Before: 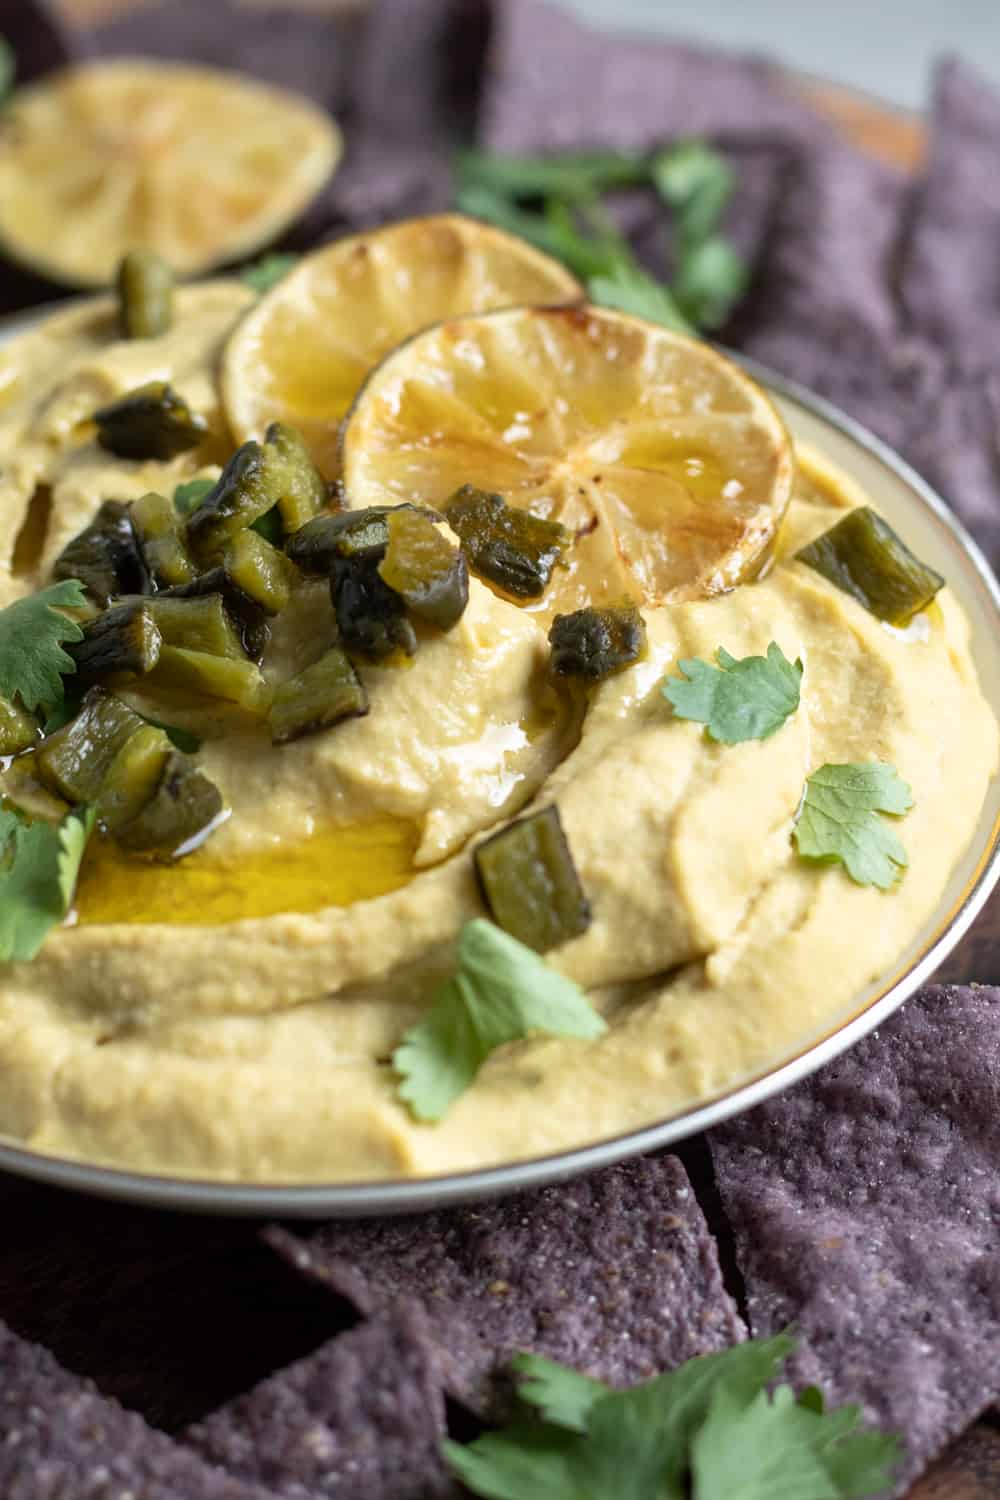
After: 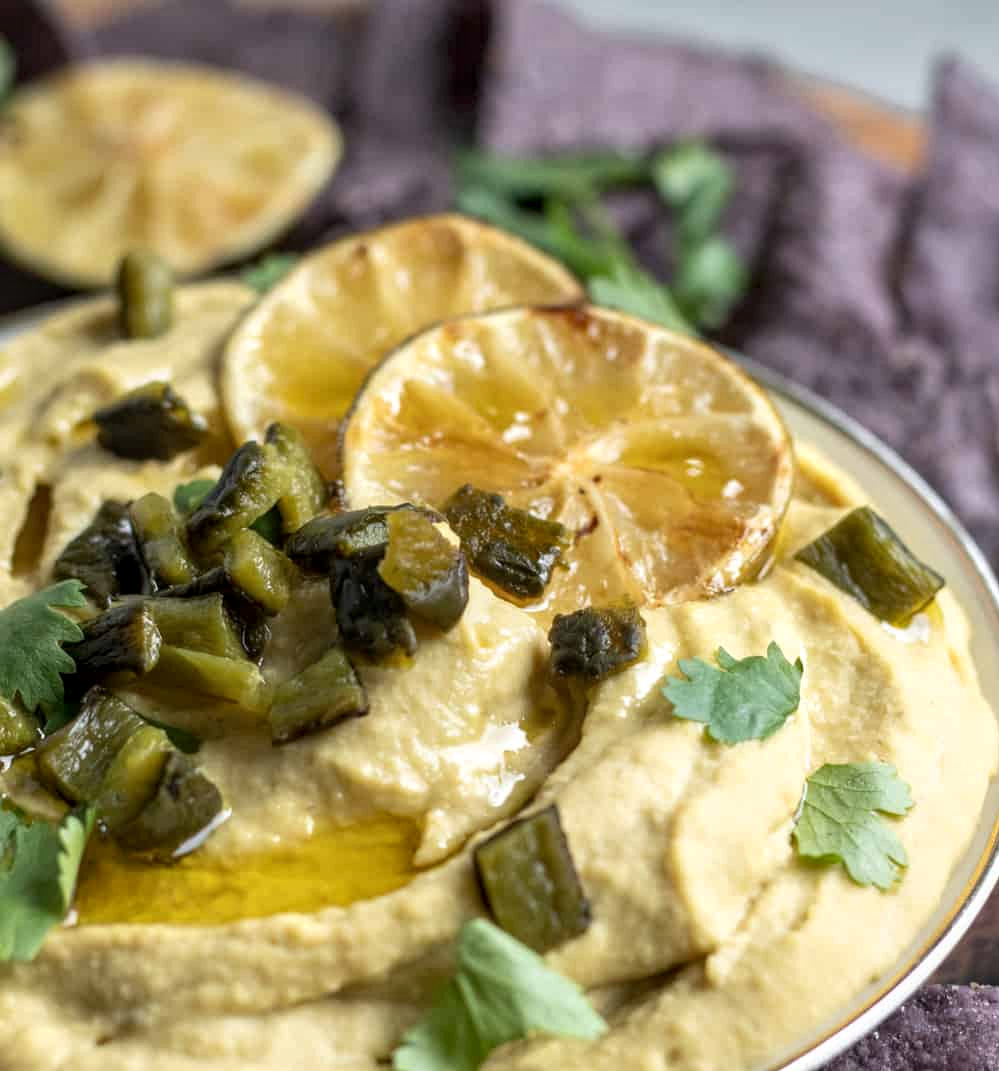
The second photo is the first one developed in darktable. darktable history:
crop: bottom 28.576%
local contrast: on, module defaults
rgb levels: preserve colors max RGB
